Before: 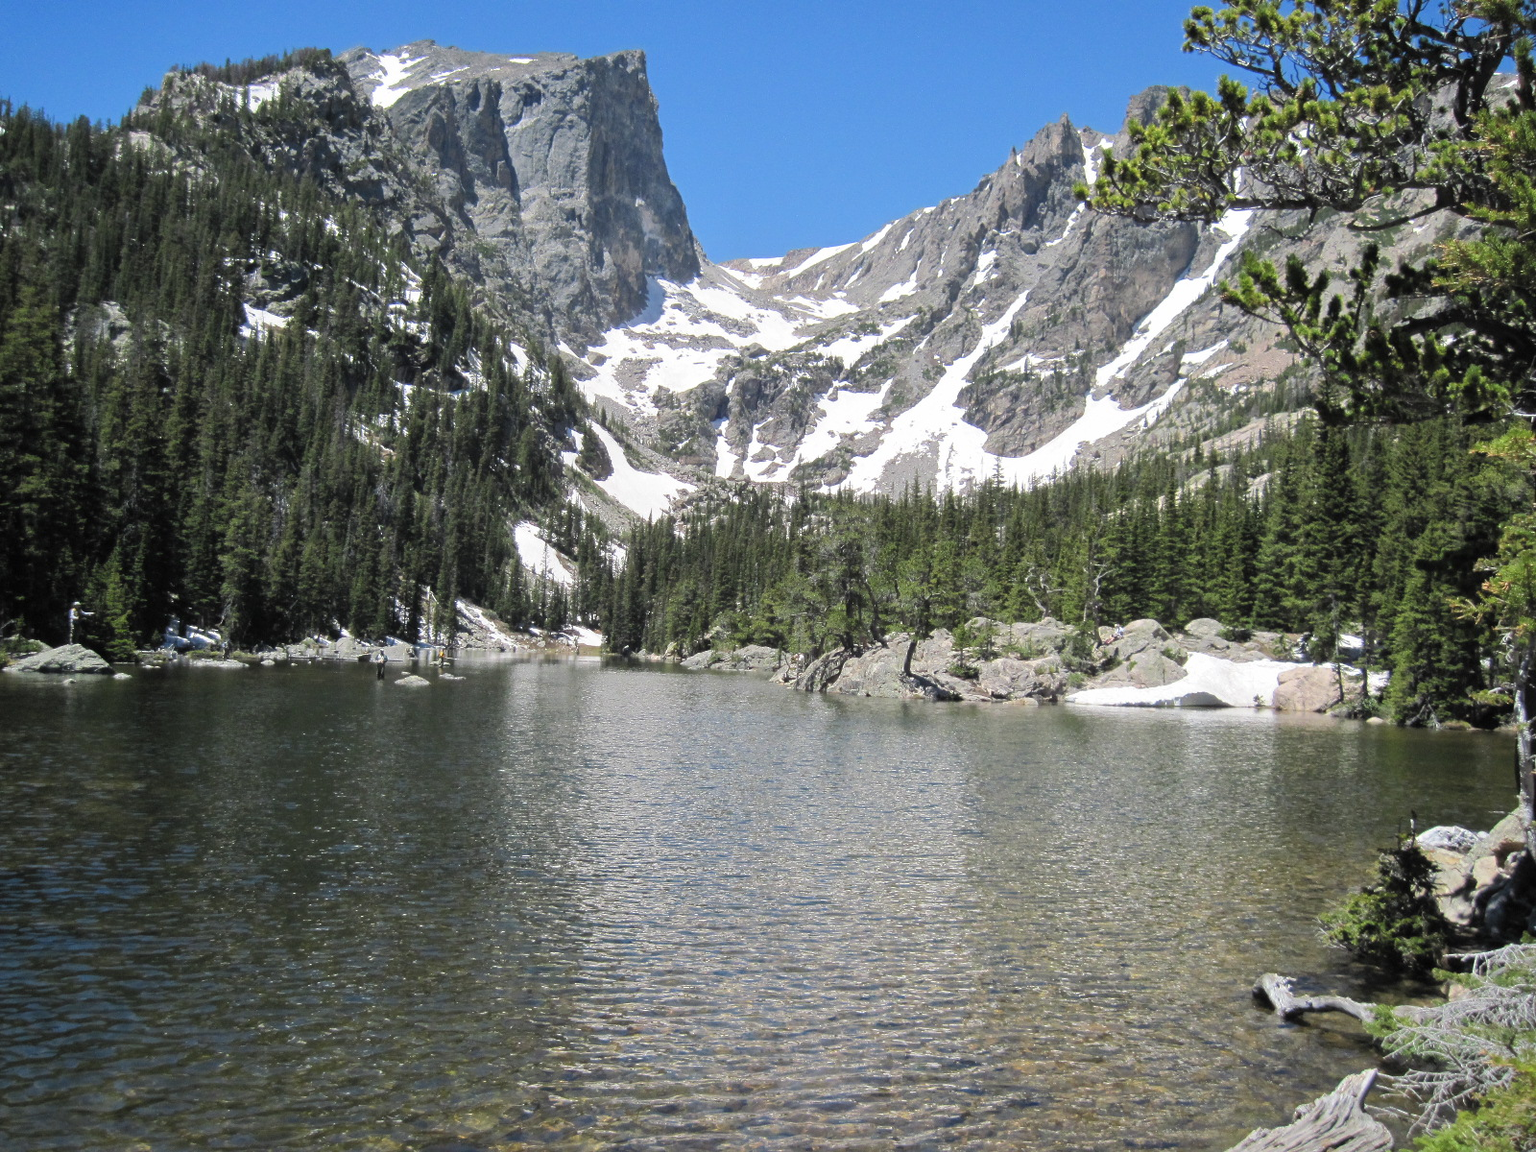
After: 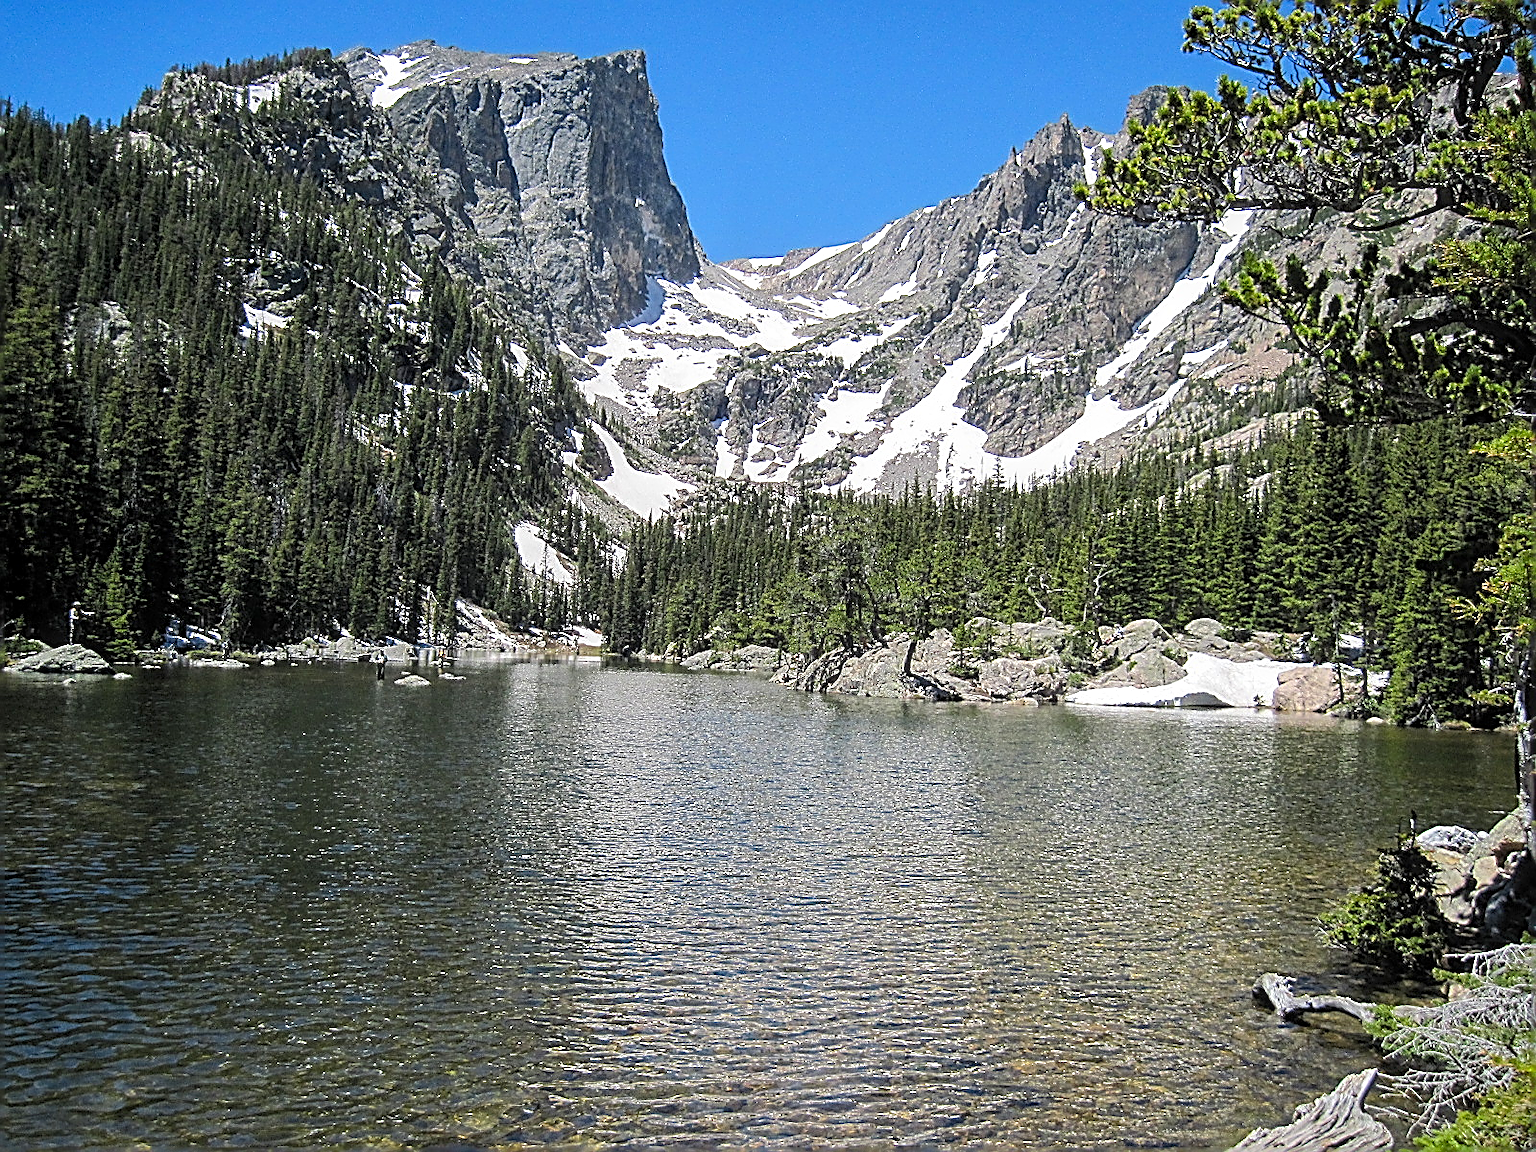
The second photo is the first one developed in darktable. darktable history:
sharpen: amount 2
color balance rgb: perceptual saturation grading › global saturation 20%, global vibrance 10%
local contrast: on, module defaults
